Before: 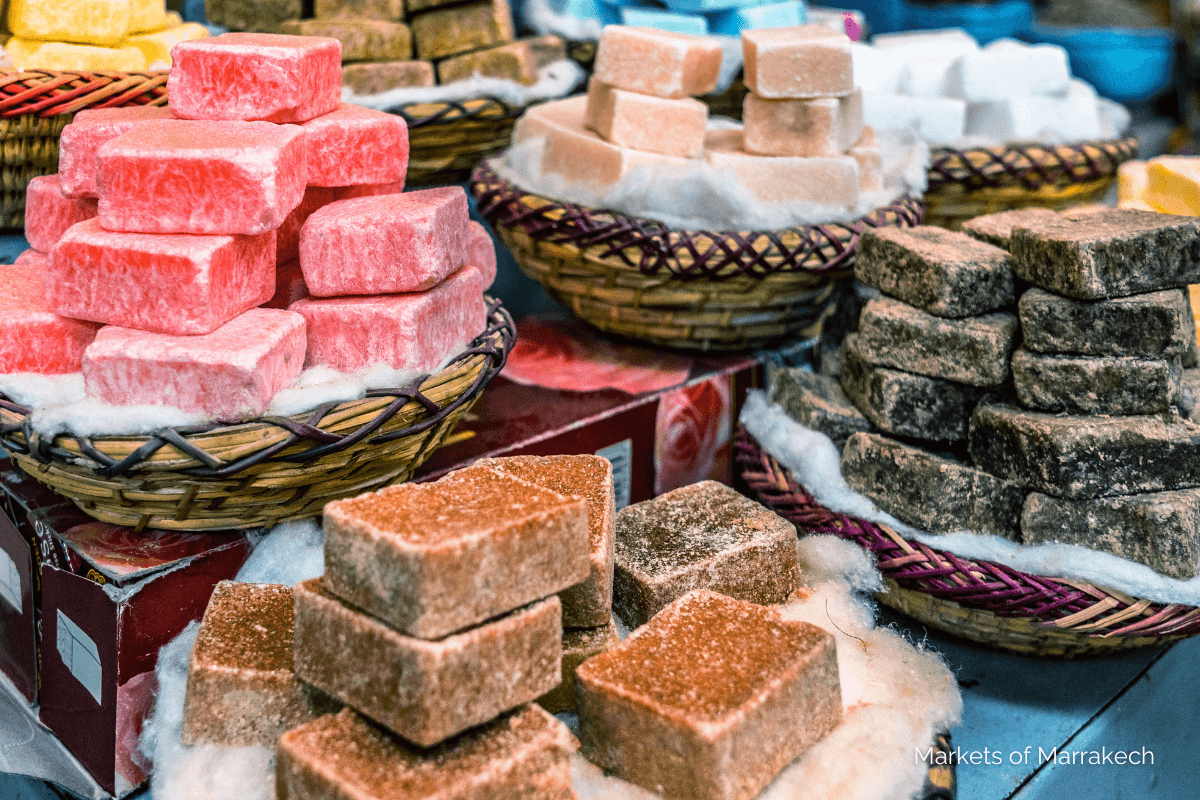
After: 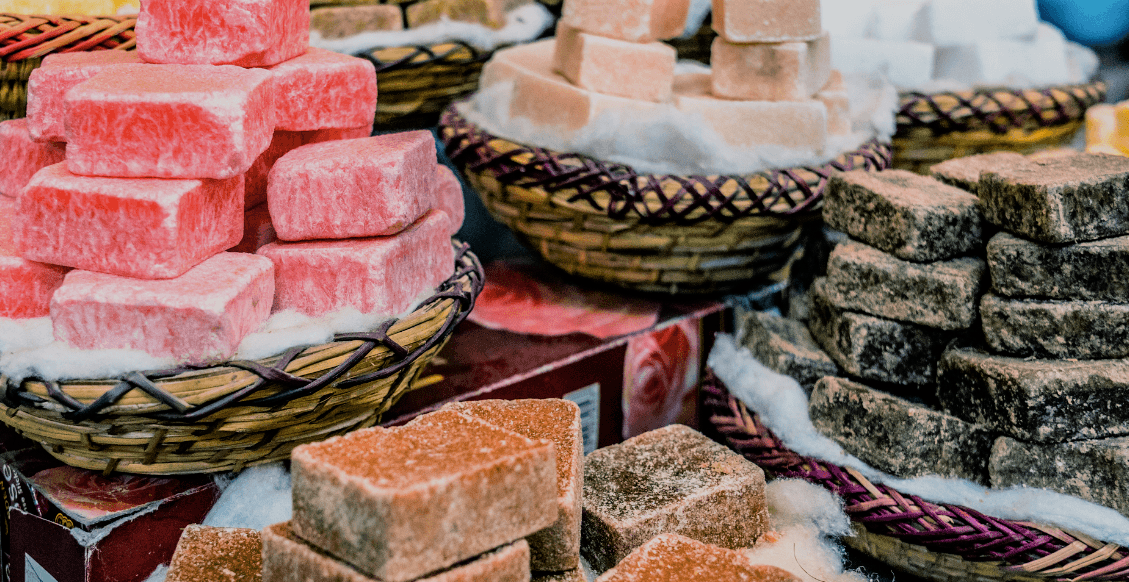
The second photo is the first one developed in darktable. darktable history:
filmic rgb: black relative exposure -7.75 EV, white relative exposure 4.4 EV, threshold 2.96 EV, hardness 3.75, latitude 38.26%, contrast 0.978, highlights saturation mix 8.79%, shadows ↔ highlights balance 4.03%, enable highlight reconstruction true
crop: left 2.695%, top 7.018%, right 3.153%, bottom 20.194%
